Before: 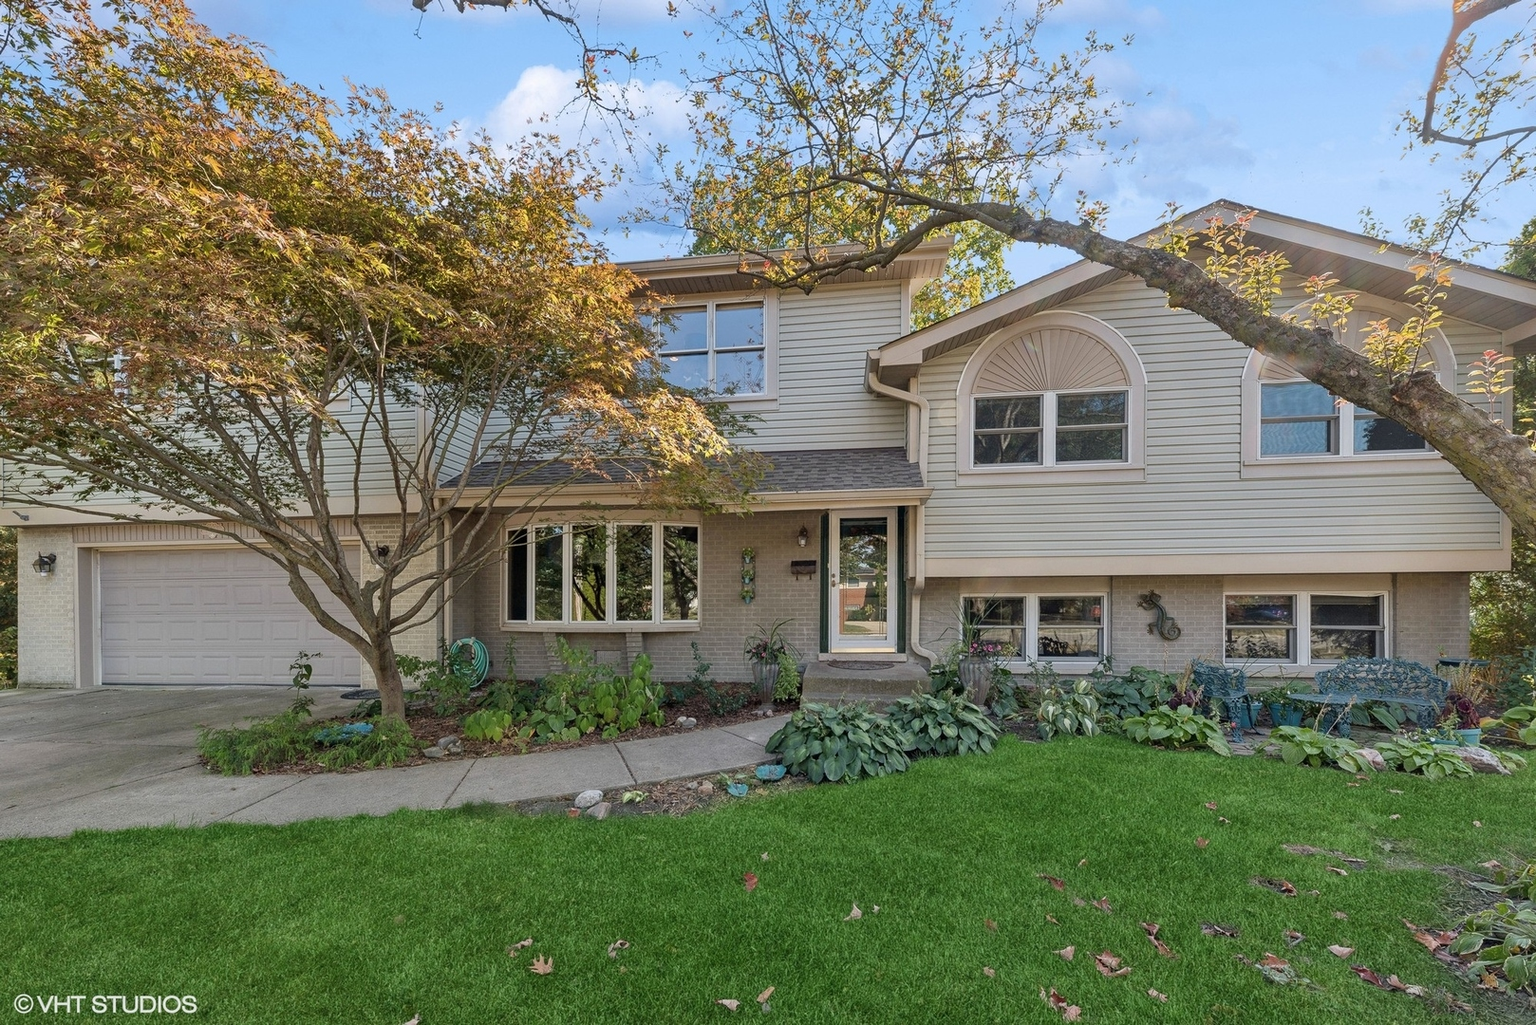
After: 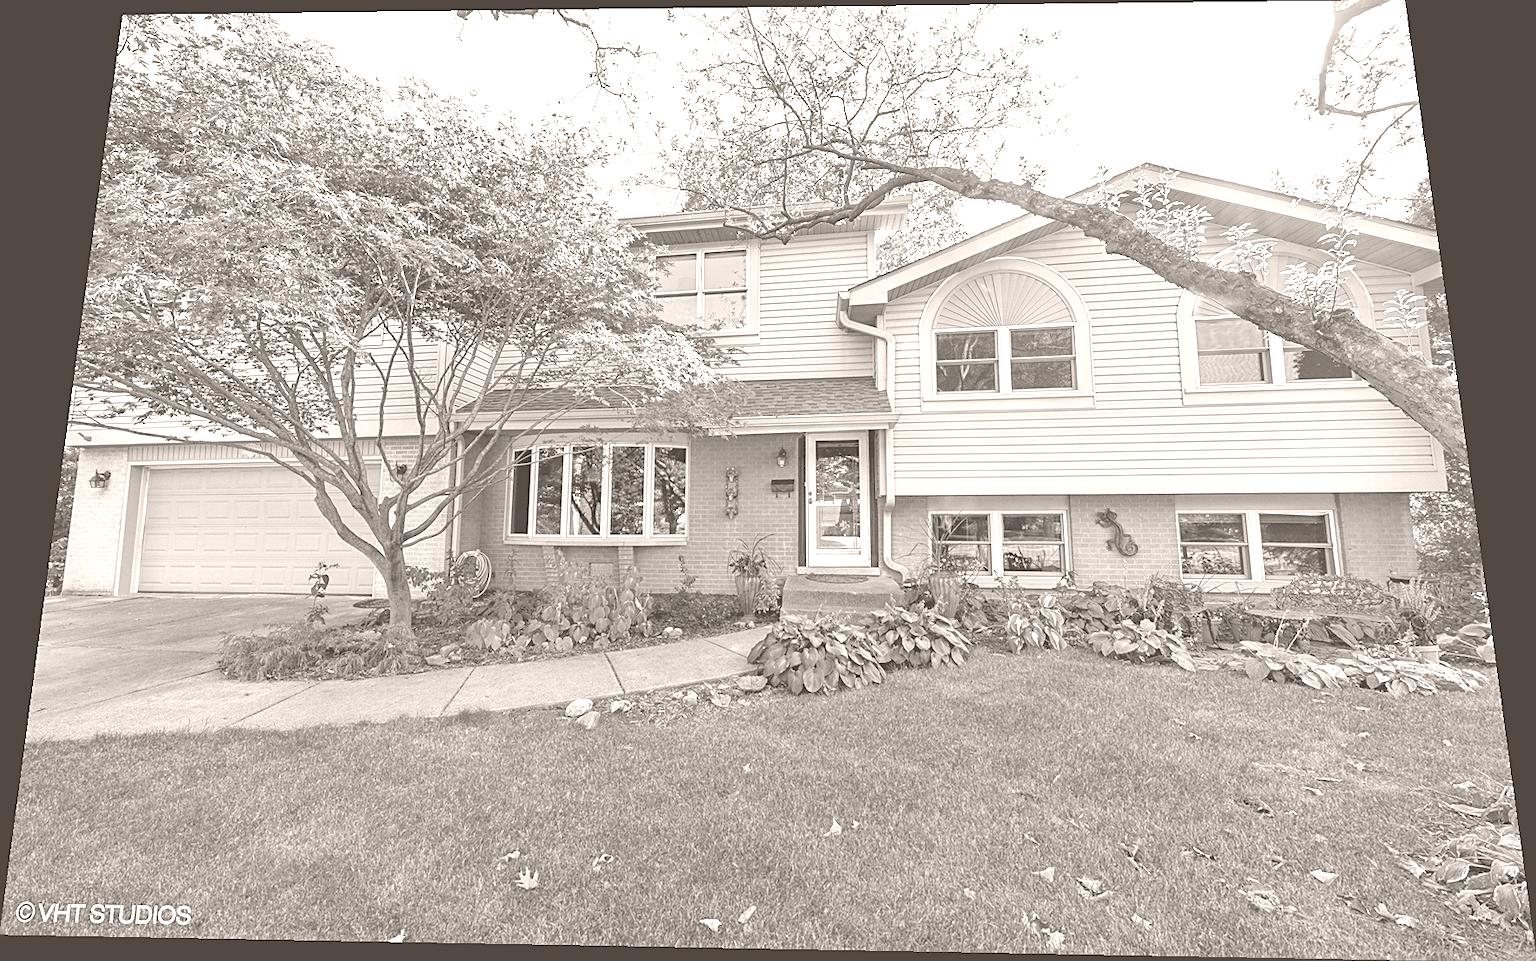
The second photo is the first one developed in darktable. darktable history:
sharpen: amount 0.478
colorize: hue 34.49°, saturation 35.33%, source mix 100%, lightness 55%, version 1
rotate and perspective: rotation 0.128°, lens shift (vertical) -0.181, lens shift (horizontal) -0.044, shear 0.001, automatic cropping off
